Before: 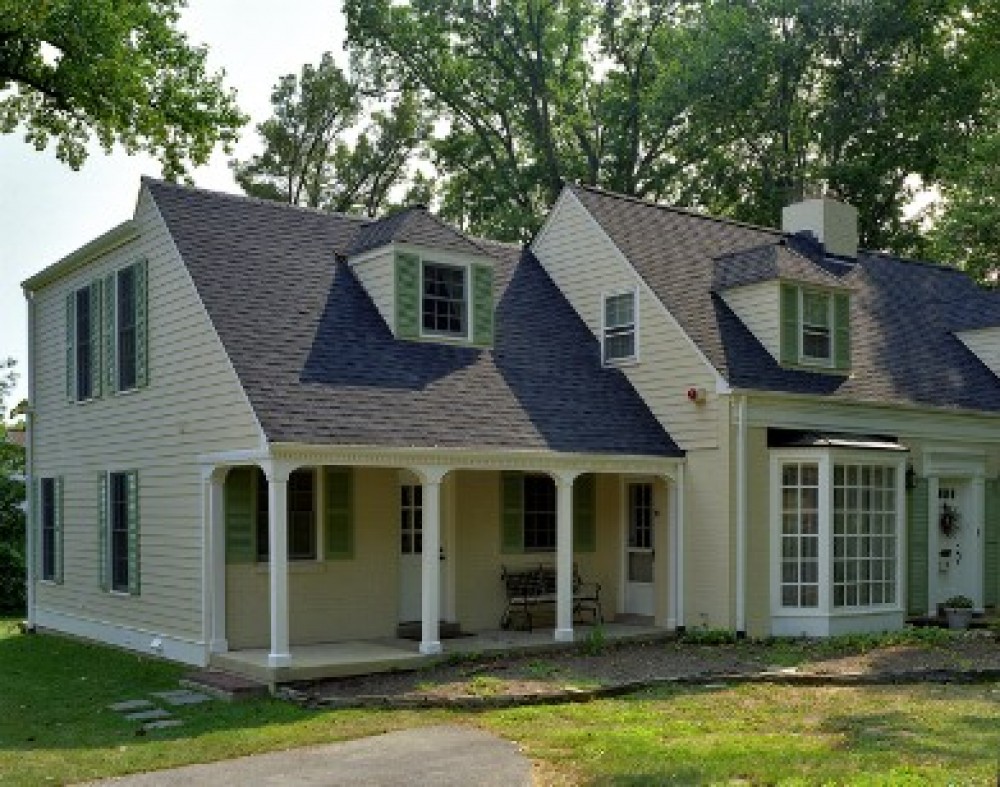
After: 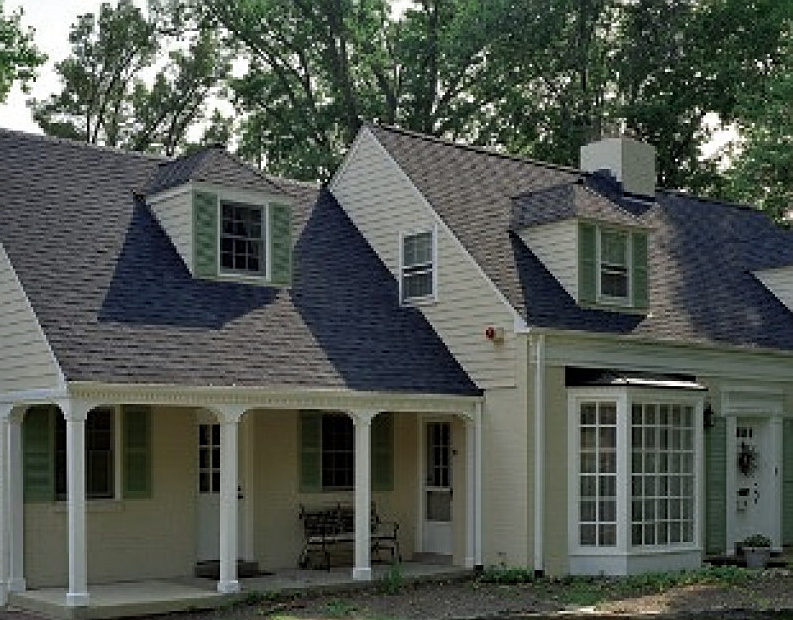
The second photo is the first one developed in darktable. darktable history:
crop and rotate: left 20.244%, top 7.763%, right 0.456%, bottom 13.395%
color zones: curves: ch0 [(0, 0.5) (0.125, 0.4) (0.25, 0.5) (0.375, 0.4) (0.5, 0.4) (0.625, 0.35) (0.75, 0.35) (0.875, 0.5)]; ch1 [(0, 0.35) (0.125, 0.45) (0.25, 0.35) (0.375, 0.35) (0.5, 0.35) (0.625, 0.35) (0.75, 0.45) (0.875, 0.35)]; ch2 [(0, 0.6) (0.125, 0.5) (0.25, 0.5) (0.375, 0.6) (0.5, 0.6) (0.625, 0.5) (0.75, 0.5) (0.875, 0.5)]
sharpen: on, module defaults
